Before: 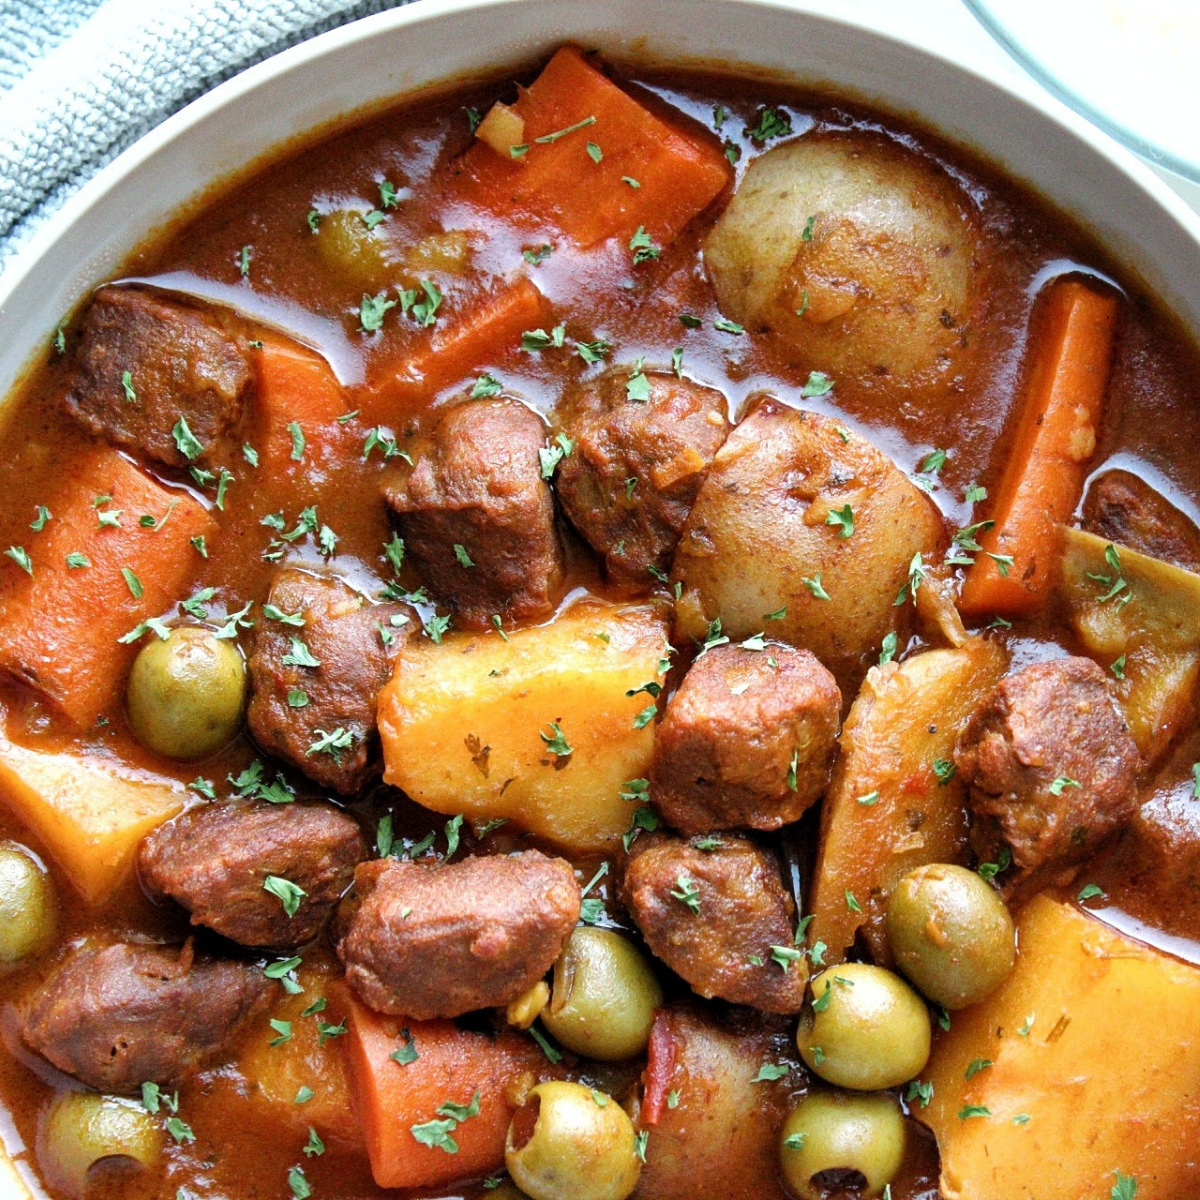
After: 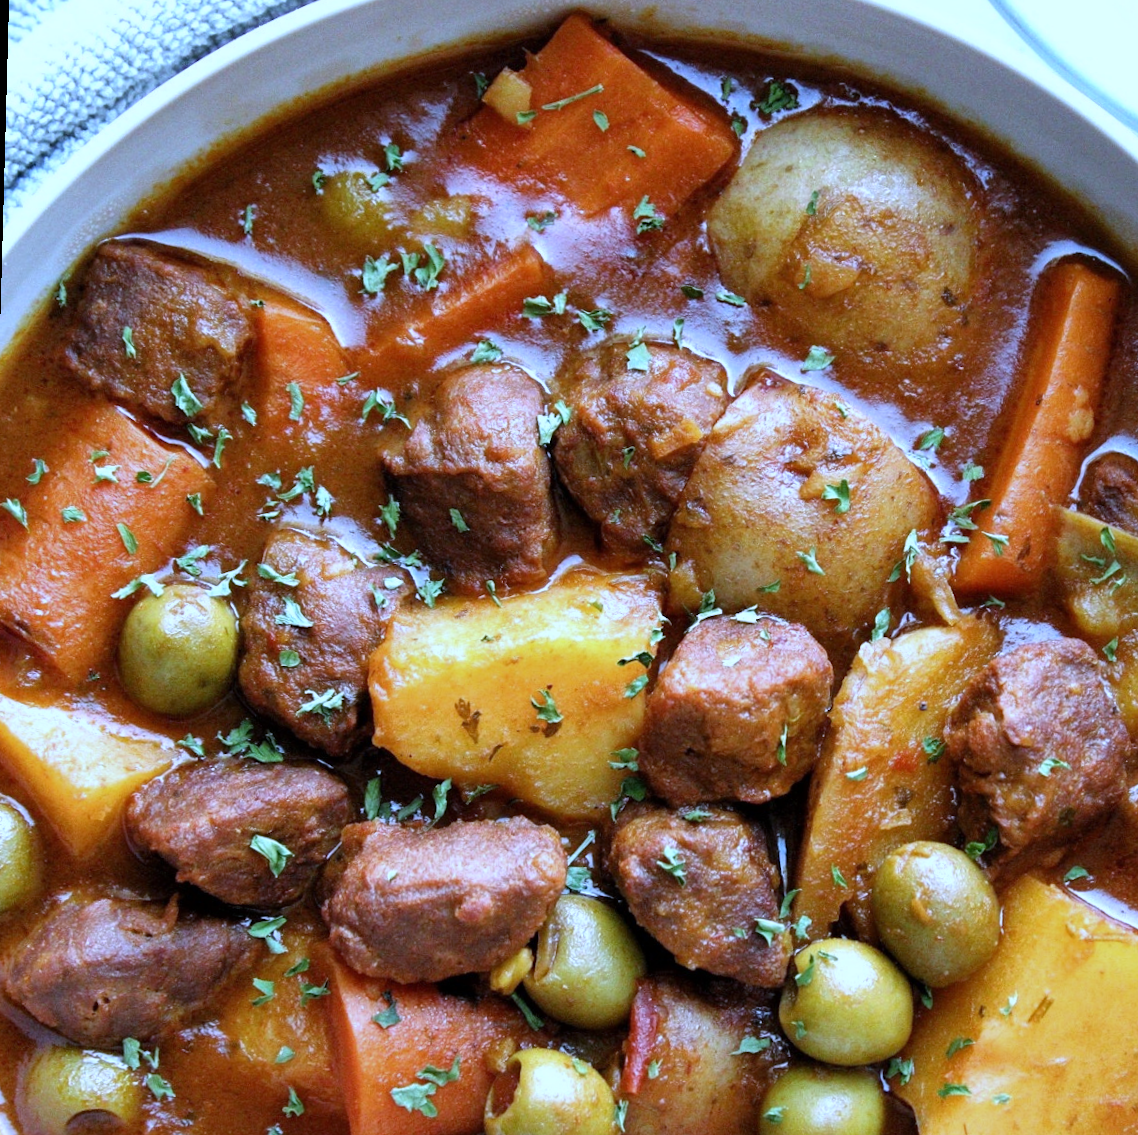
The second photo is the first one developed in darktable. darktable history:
white balance: red 0.871, blue 1.249
crop: right 4.126%, bottom 0.031%
rotate and perspective: rotation 1.57°, crop left 0.018, crop right 0.982, crop top 0.039, crop bottom 0.961
